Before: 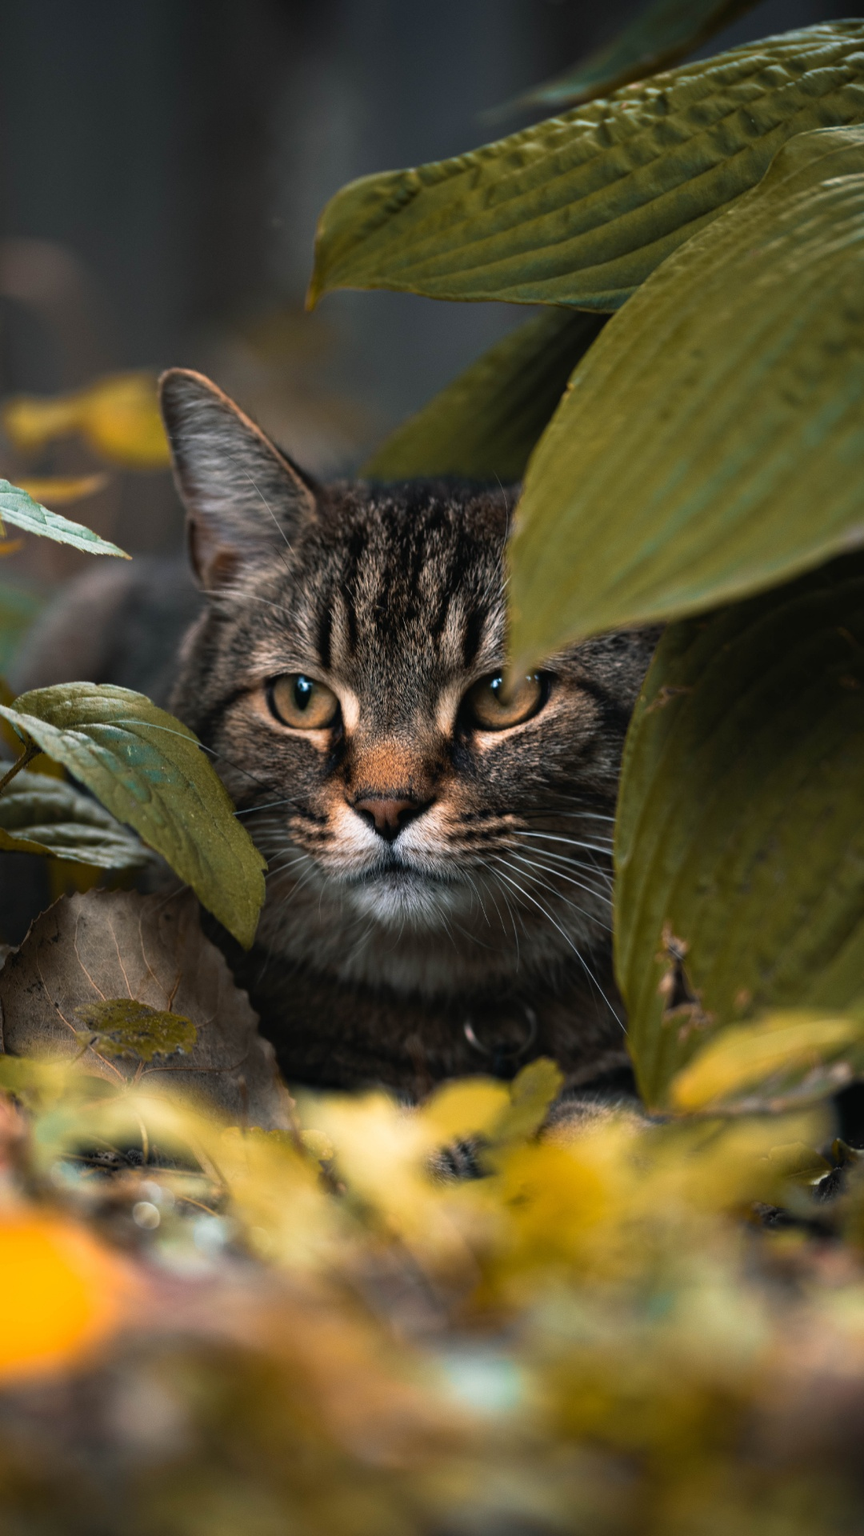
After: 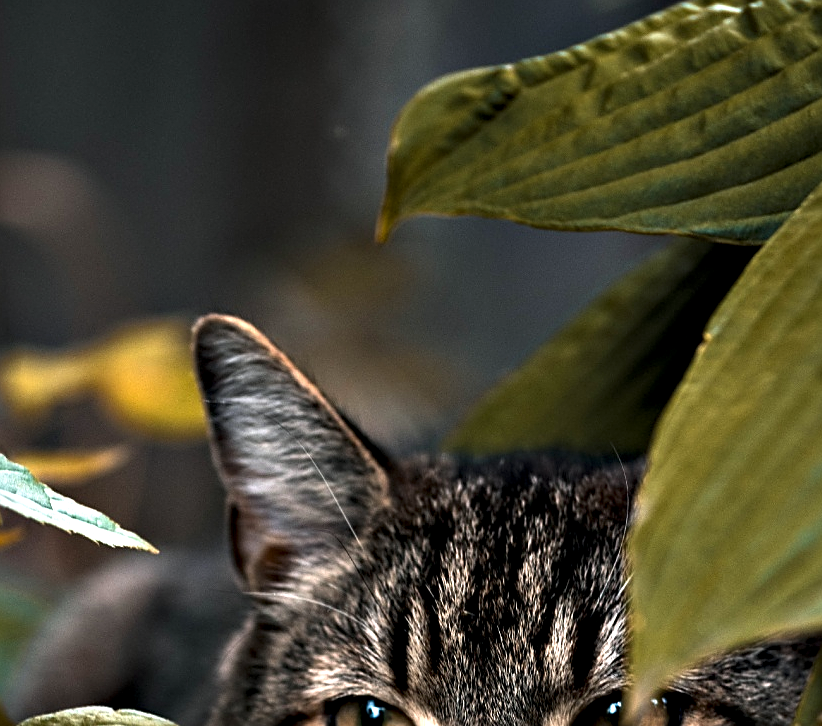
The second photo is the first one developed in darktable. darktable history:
contrast equalizer: y [[0.6 ×6], [0.55 ×6], [0 ×6], [0 ×6], [0 ×6]]
tone equalizer: -8 EV -0.411 EV, -7 EV -0.407 EV, -6 EV -0.326 EV, -5 EV -0.204 EV, -3 EV 0.211 EV, -2 EV 0.349 EV, -1 EV 0.408 EV, +0 EV 0.427 EV, edges refinement/feathering 500, mask exposure compensation -1.57 EV, preserve details no
sharpen: on, module defaults
crop: left 0.56%, top 7.628%, right 23.313%, bottom 54.526%
